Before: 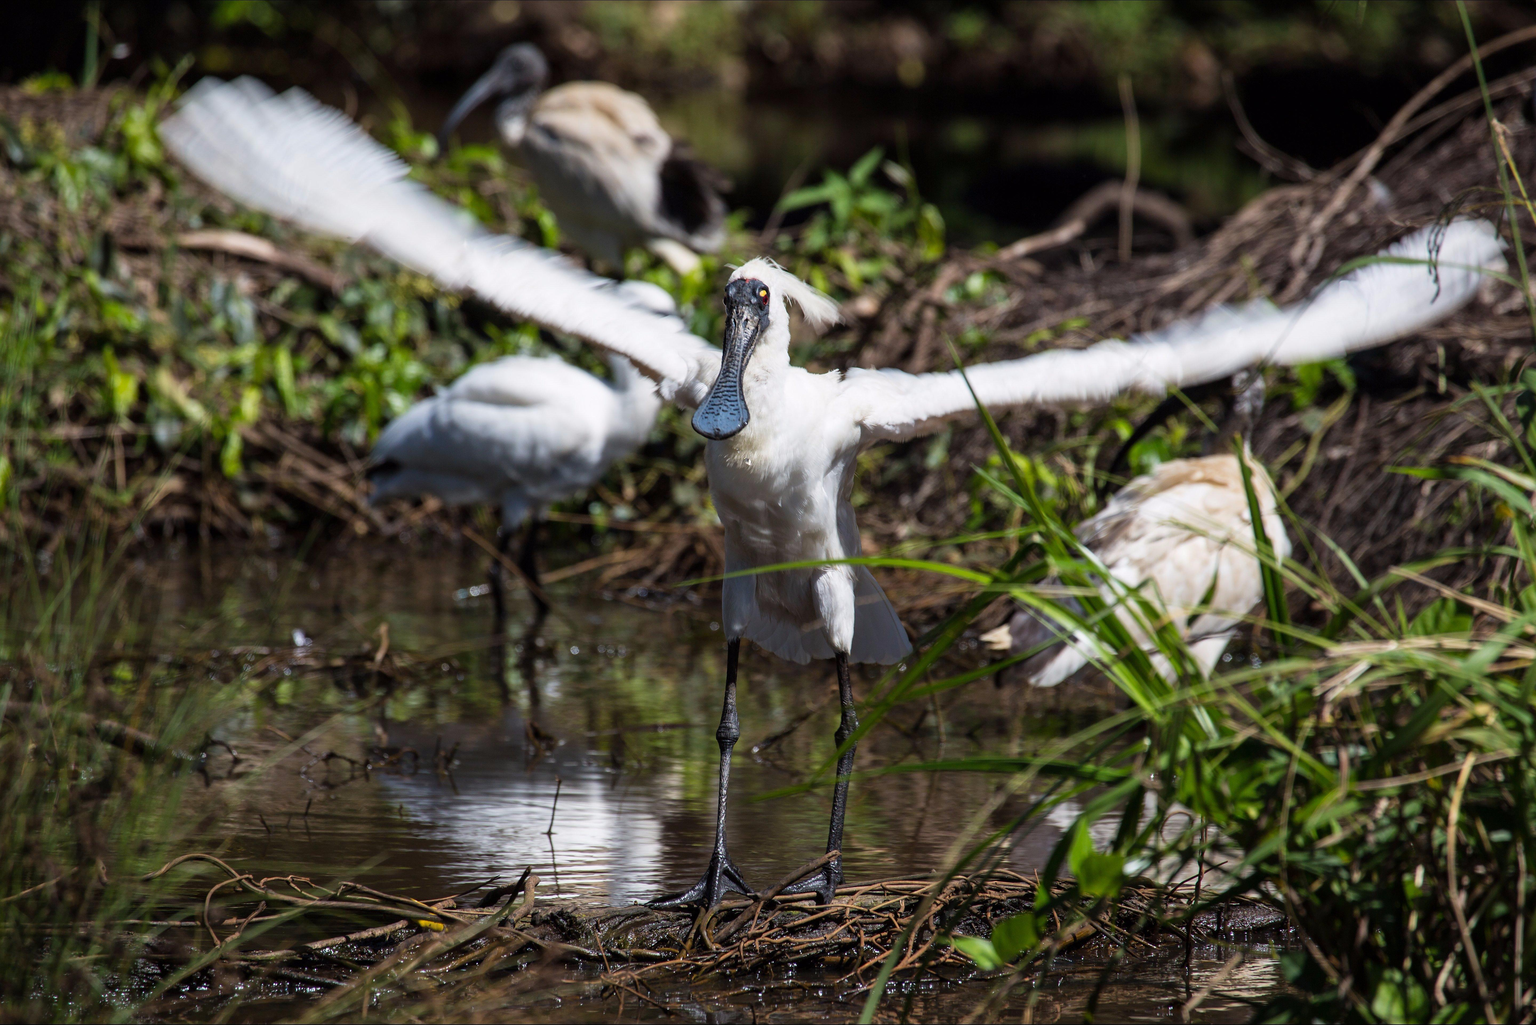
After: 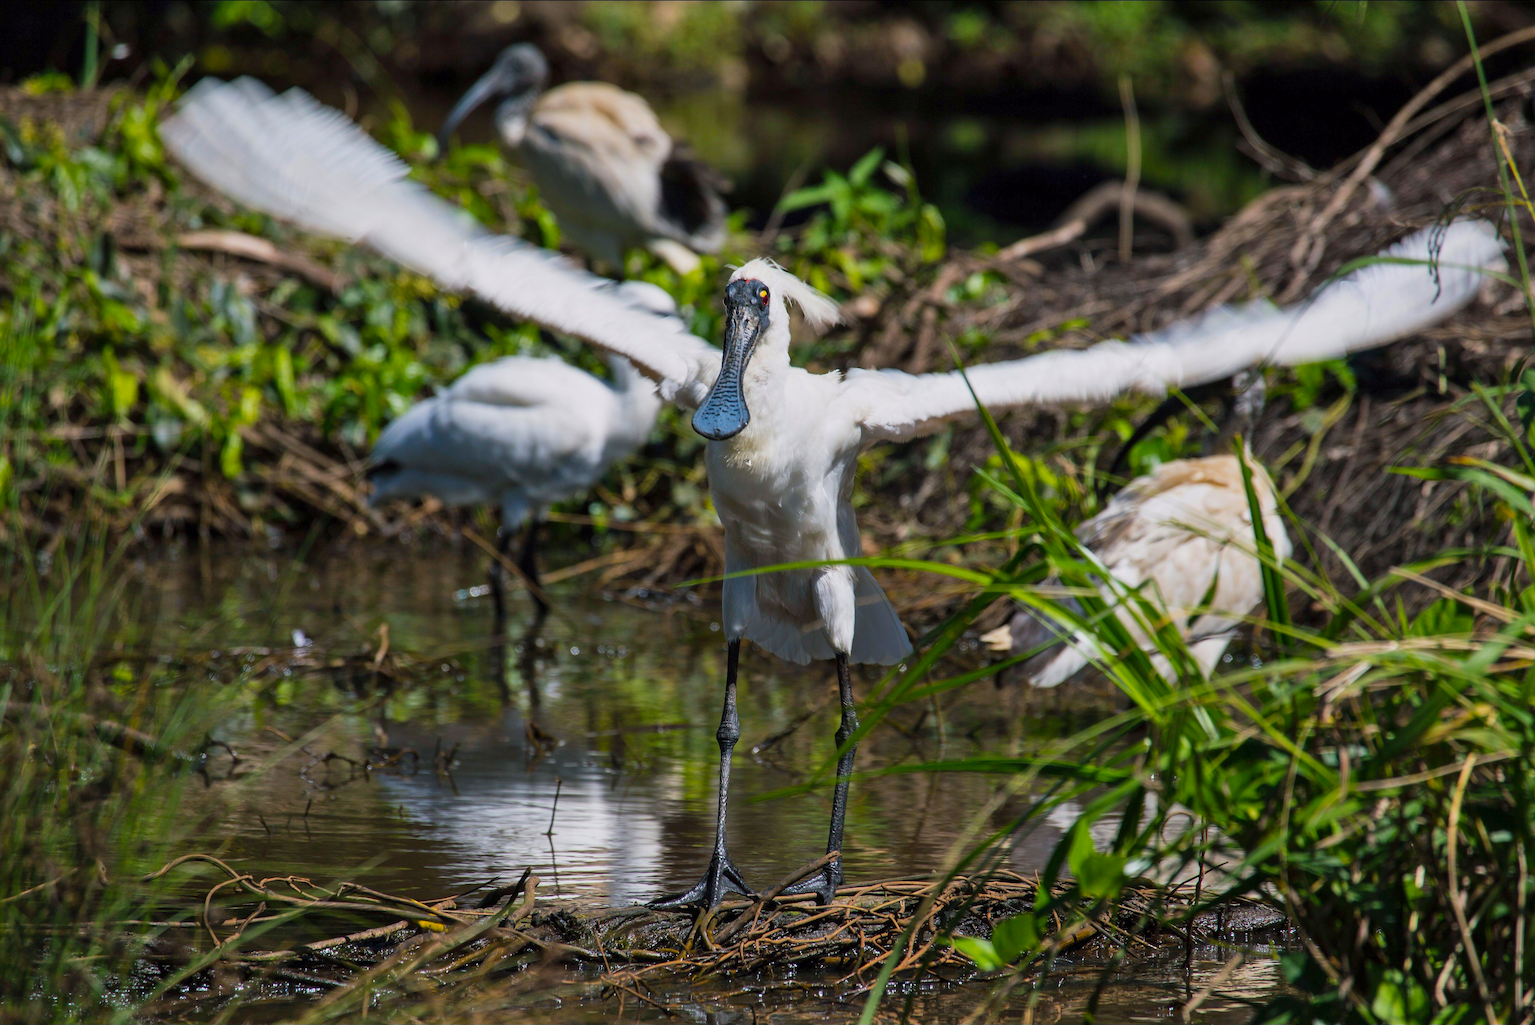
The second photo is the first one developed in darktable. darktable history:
color balance rgb: shadows lift › luminance -7.485%, shadows lift › chroma 2.264%, shadows lift › hue 168.25°, perceptual saturation grading › global saturation 31.068%, contrast -10.39%
shadows and highlights: shadows 33.02, highlights -46.88, compress 49.74%, shadows color adjustment 97.66%, soften with gaussian
crop: left 0.04%
